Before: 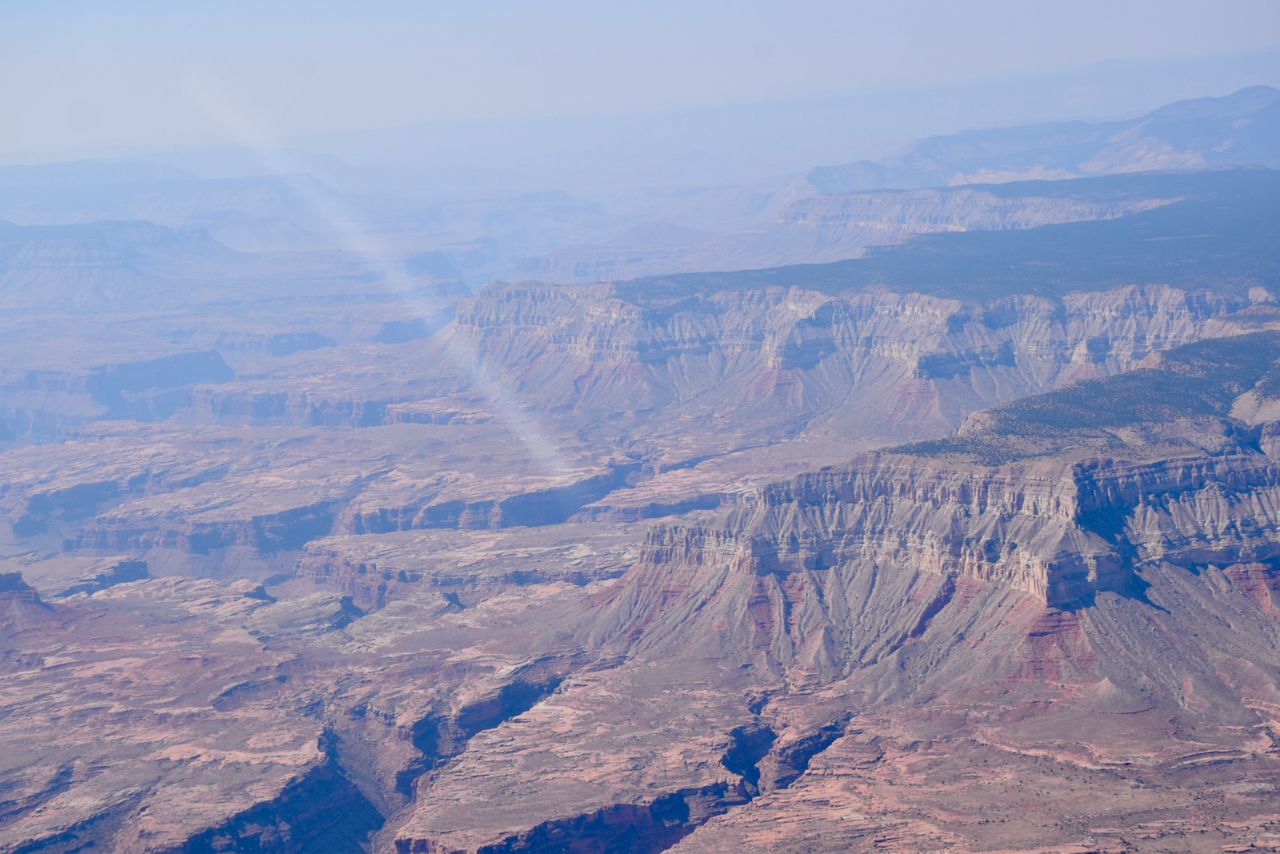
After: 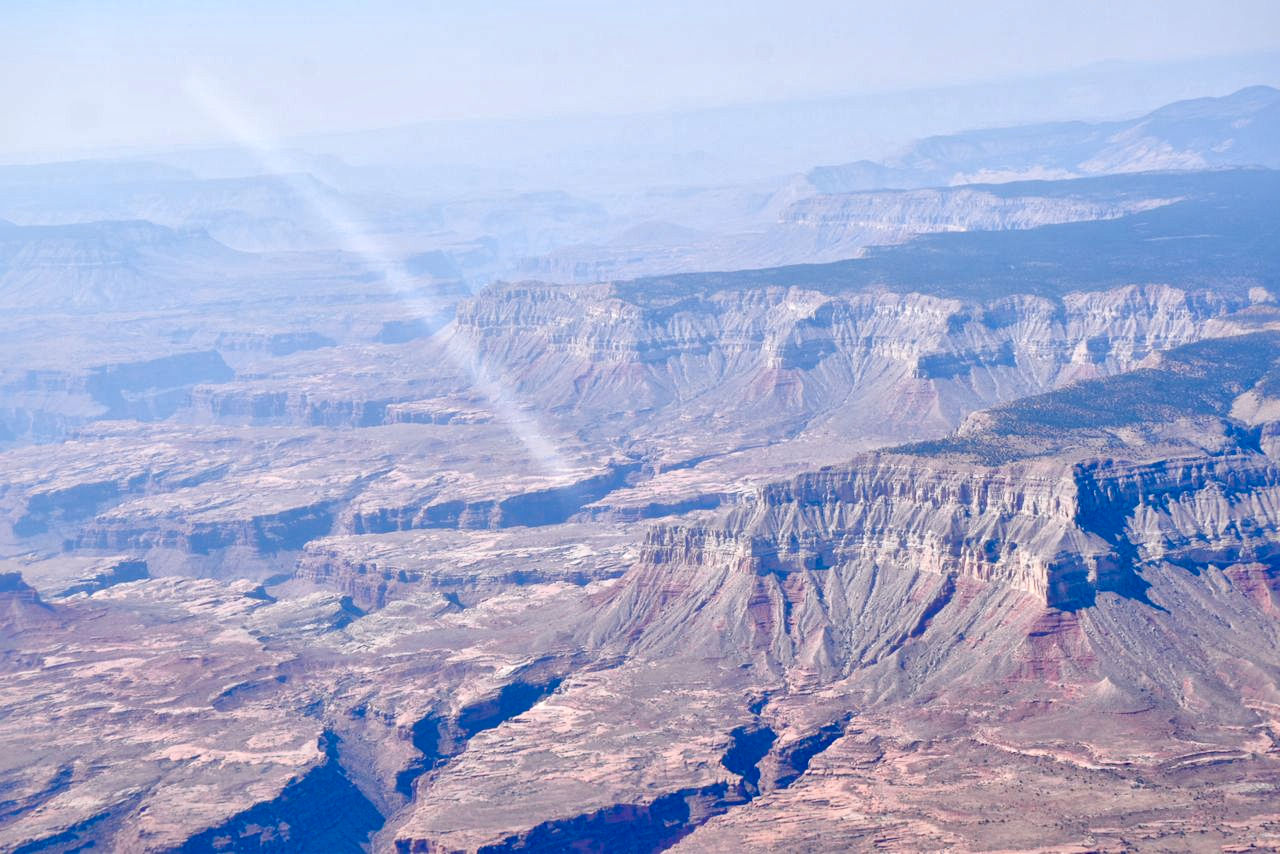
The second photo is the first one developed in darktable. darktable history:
color balance rgb: perceptual saturation grading › global saturation 20%, perceptual saturation grading › highlights -50%, perceptual saturation grading › shadows 30%, perceptual brilliance grading › global brilliance 10%, perceptual brilliance grading › shadows 15%
local contrast: mode bilateral grid, contrast 20, coarseness 50, detail 161%, midtone range 0.2
rotate and perspective: automatic cropping original format, crop left 0, crop top 0
